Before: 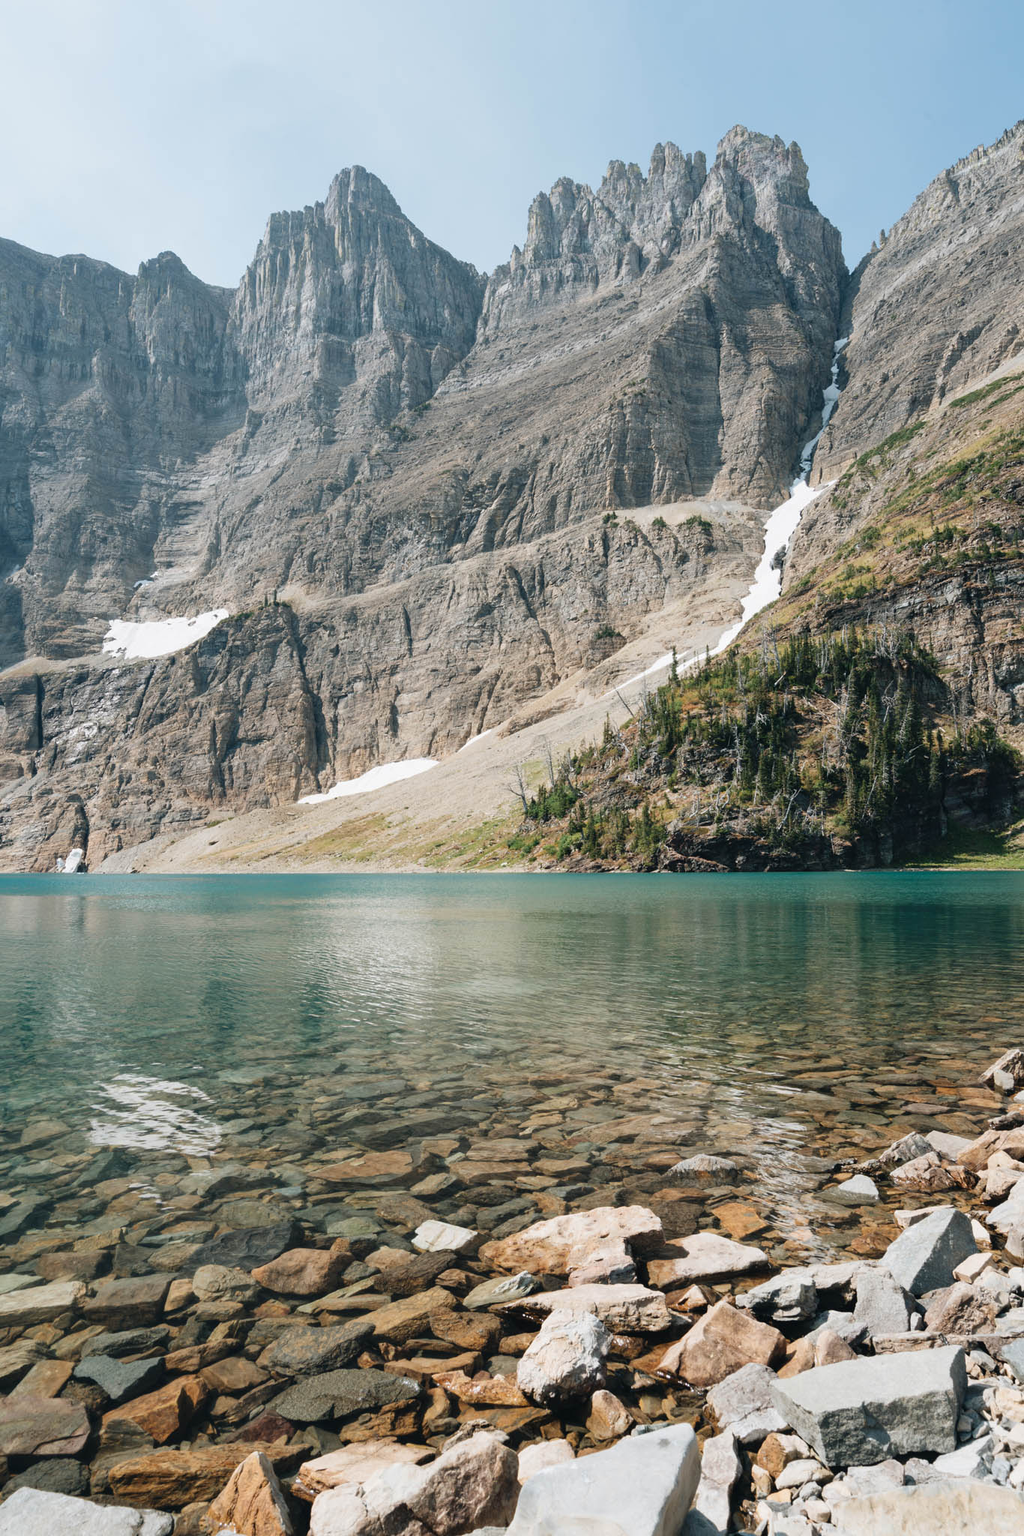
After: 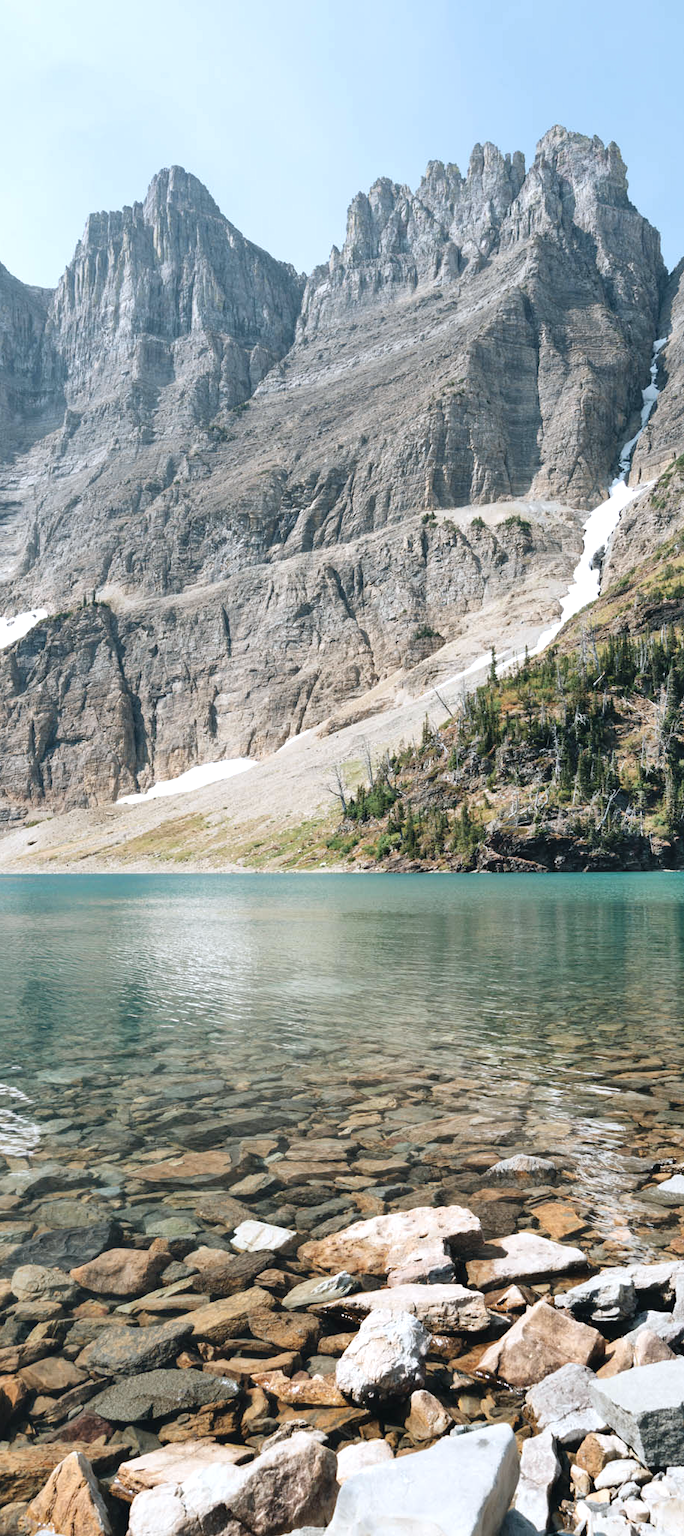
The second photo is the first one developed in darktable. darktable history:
crop and rotate: left 17.732%, right 15.423%
white balance: red 0.976, blue 1.04
shadows and highlights: radius 110.86, shadows 51.09, white point adjustment 9.16, highlights -4.17, highlights color adjustment 32.2%, soften with gaussian
